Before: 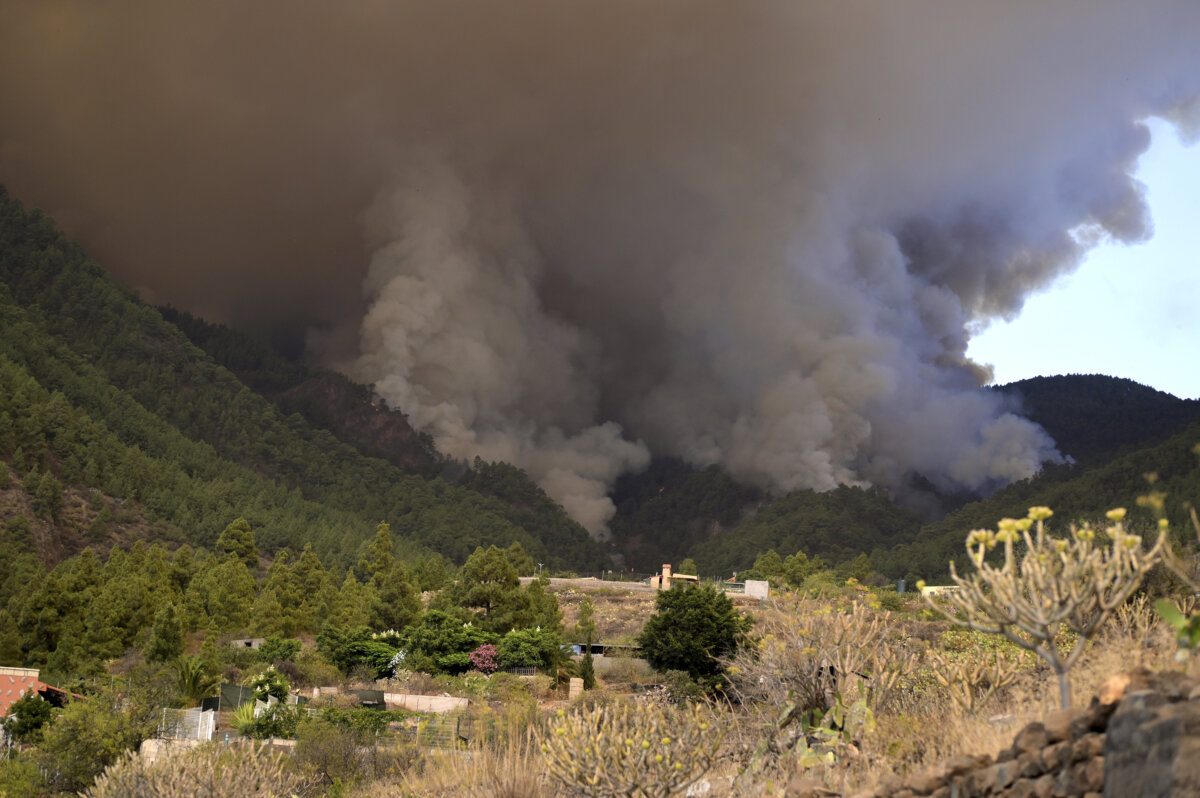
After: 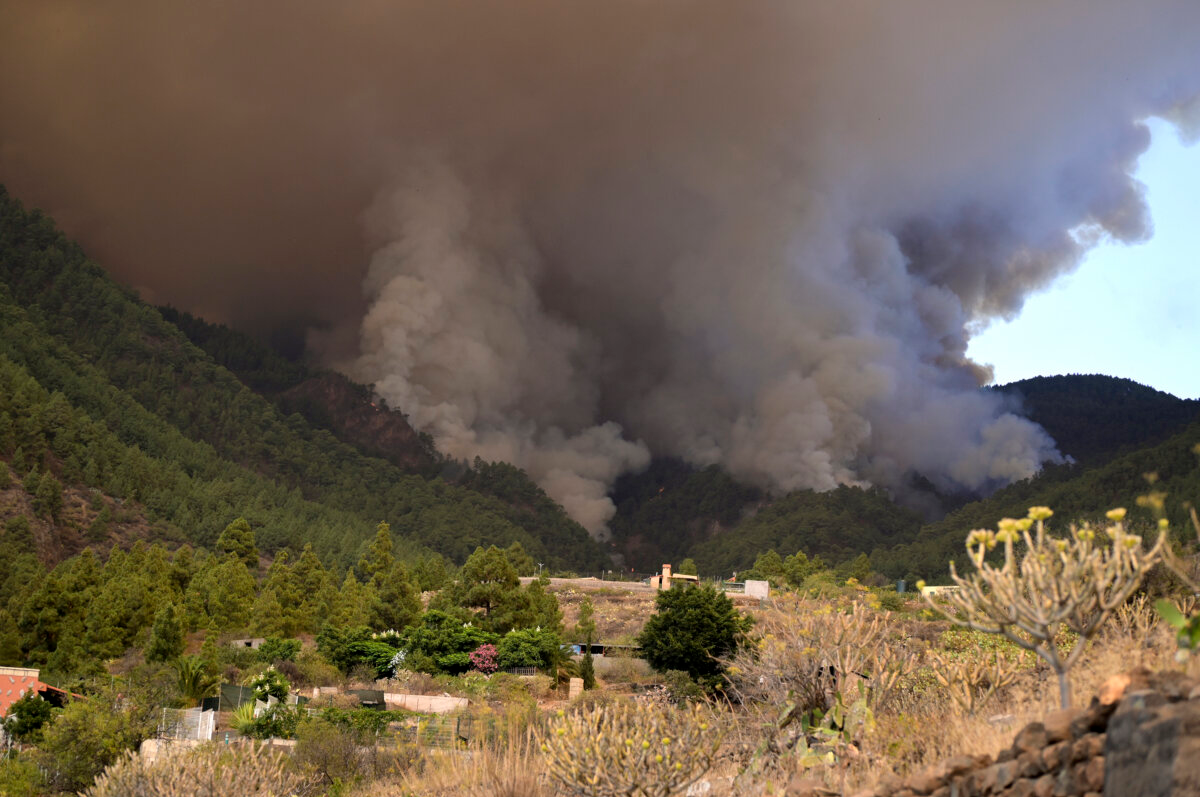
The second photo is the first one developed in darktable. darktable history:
exposure: compensate highlight preservation false
crop: bottom 0.071%
